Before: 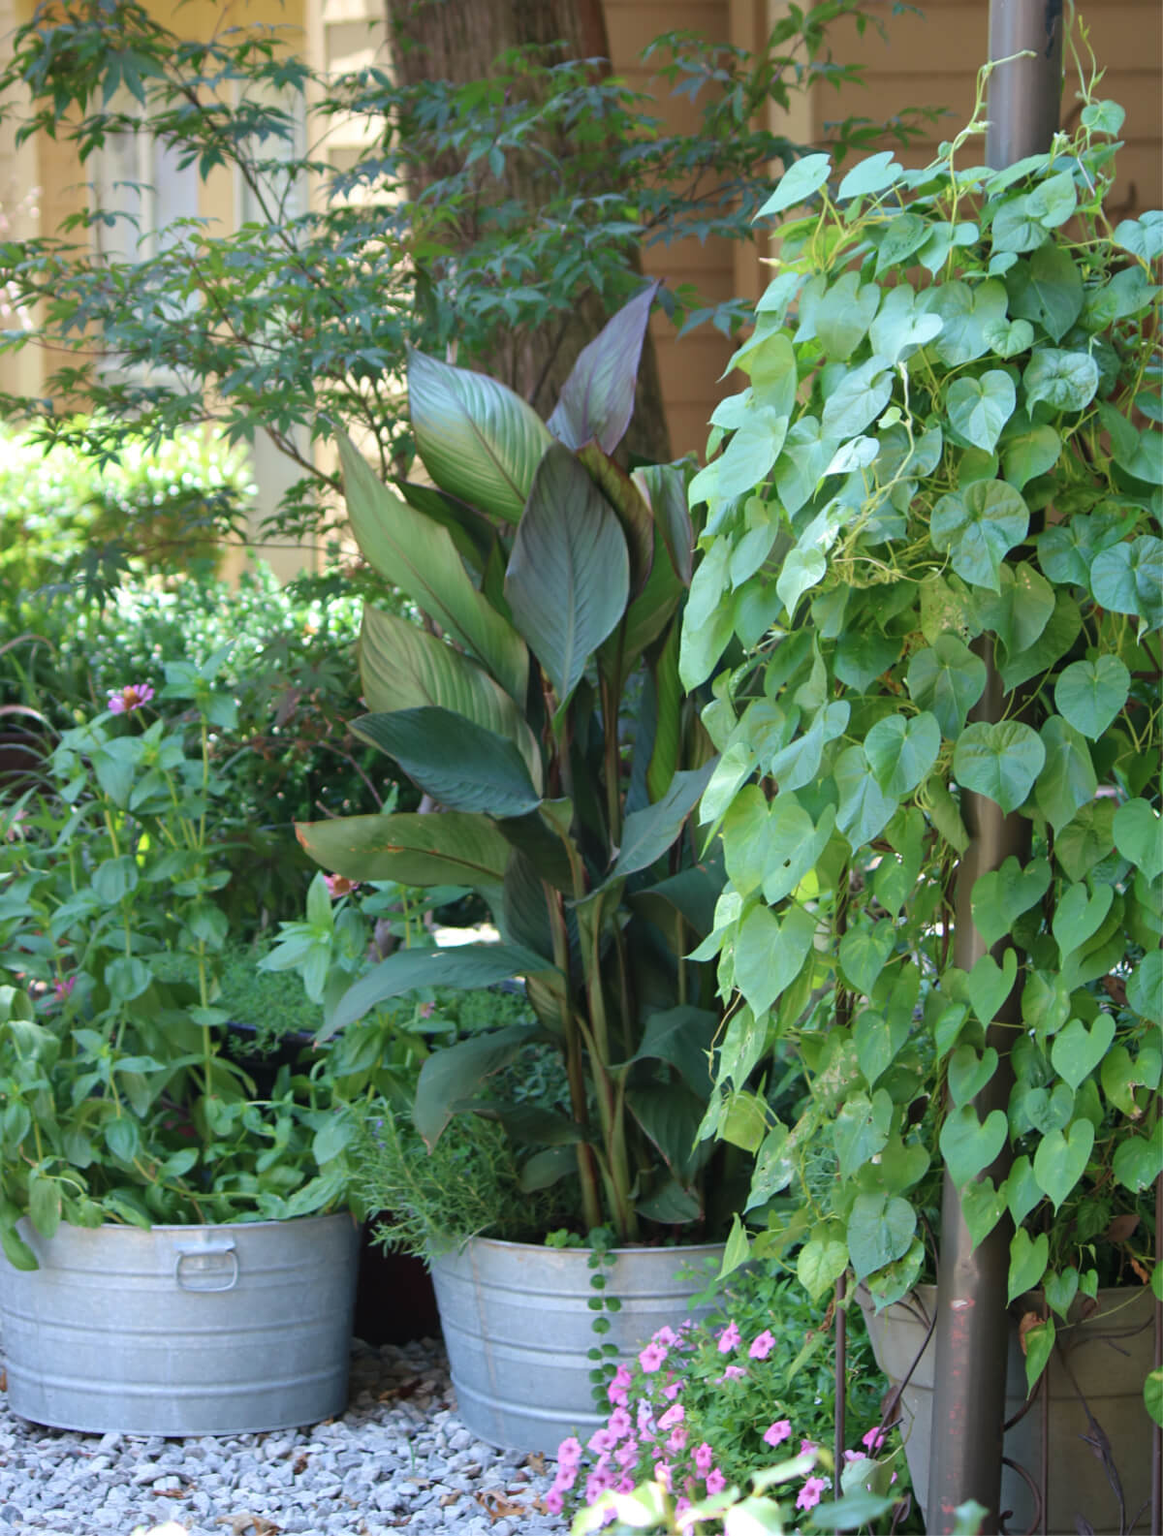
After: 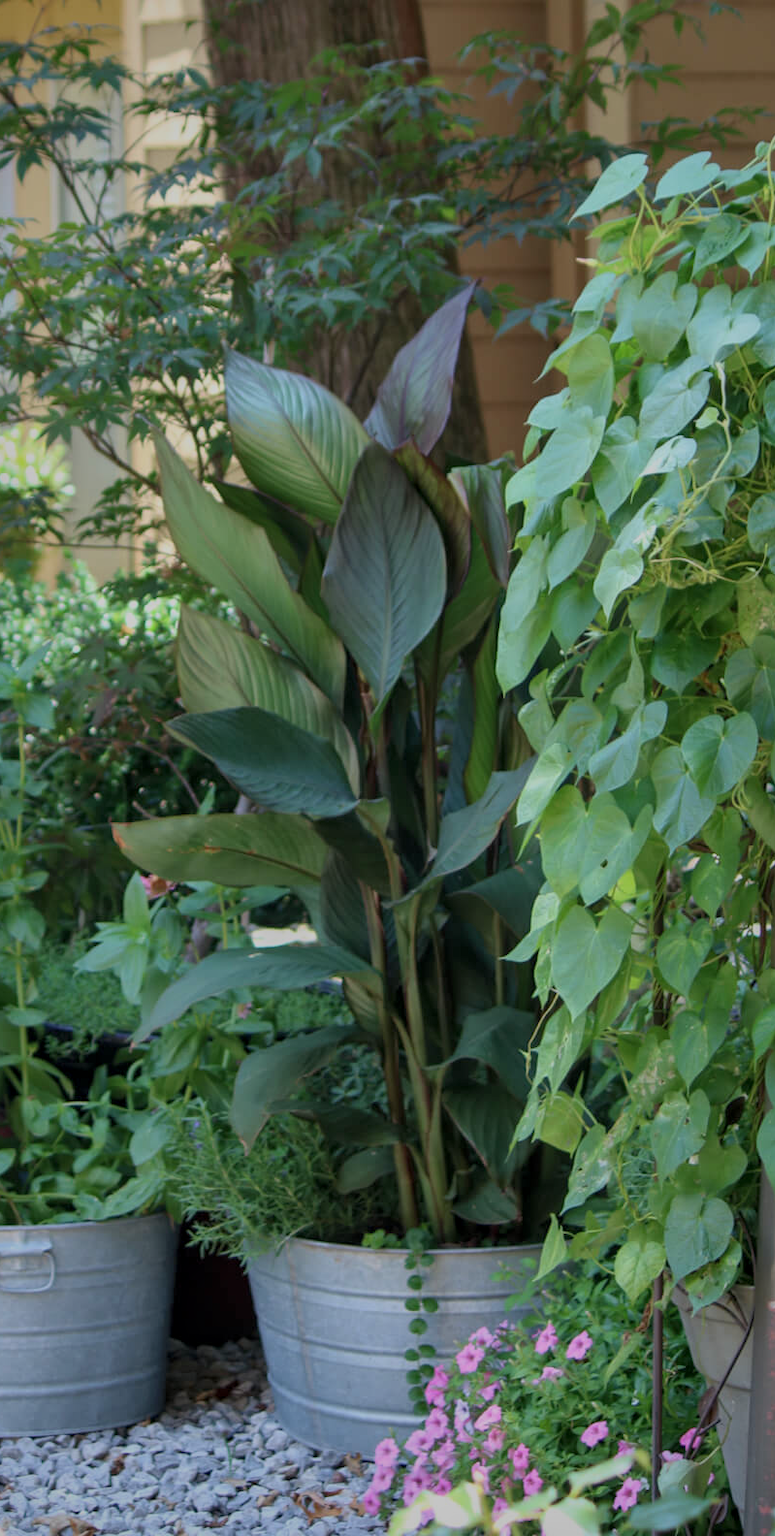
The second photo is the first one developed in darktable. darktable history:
crop and rotate: left 15.754%, right 17.579%
shadows and highlights: shadows 40, highlights -60
local contrast: on, module defaults
exposure: black level correction 0, exposure -0.721 EV, compensate highlight preservation false
